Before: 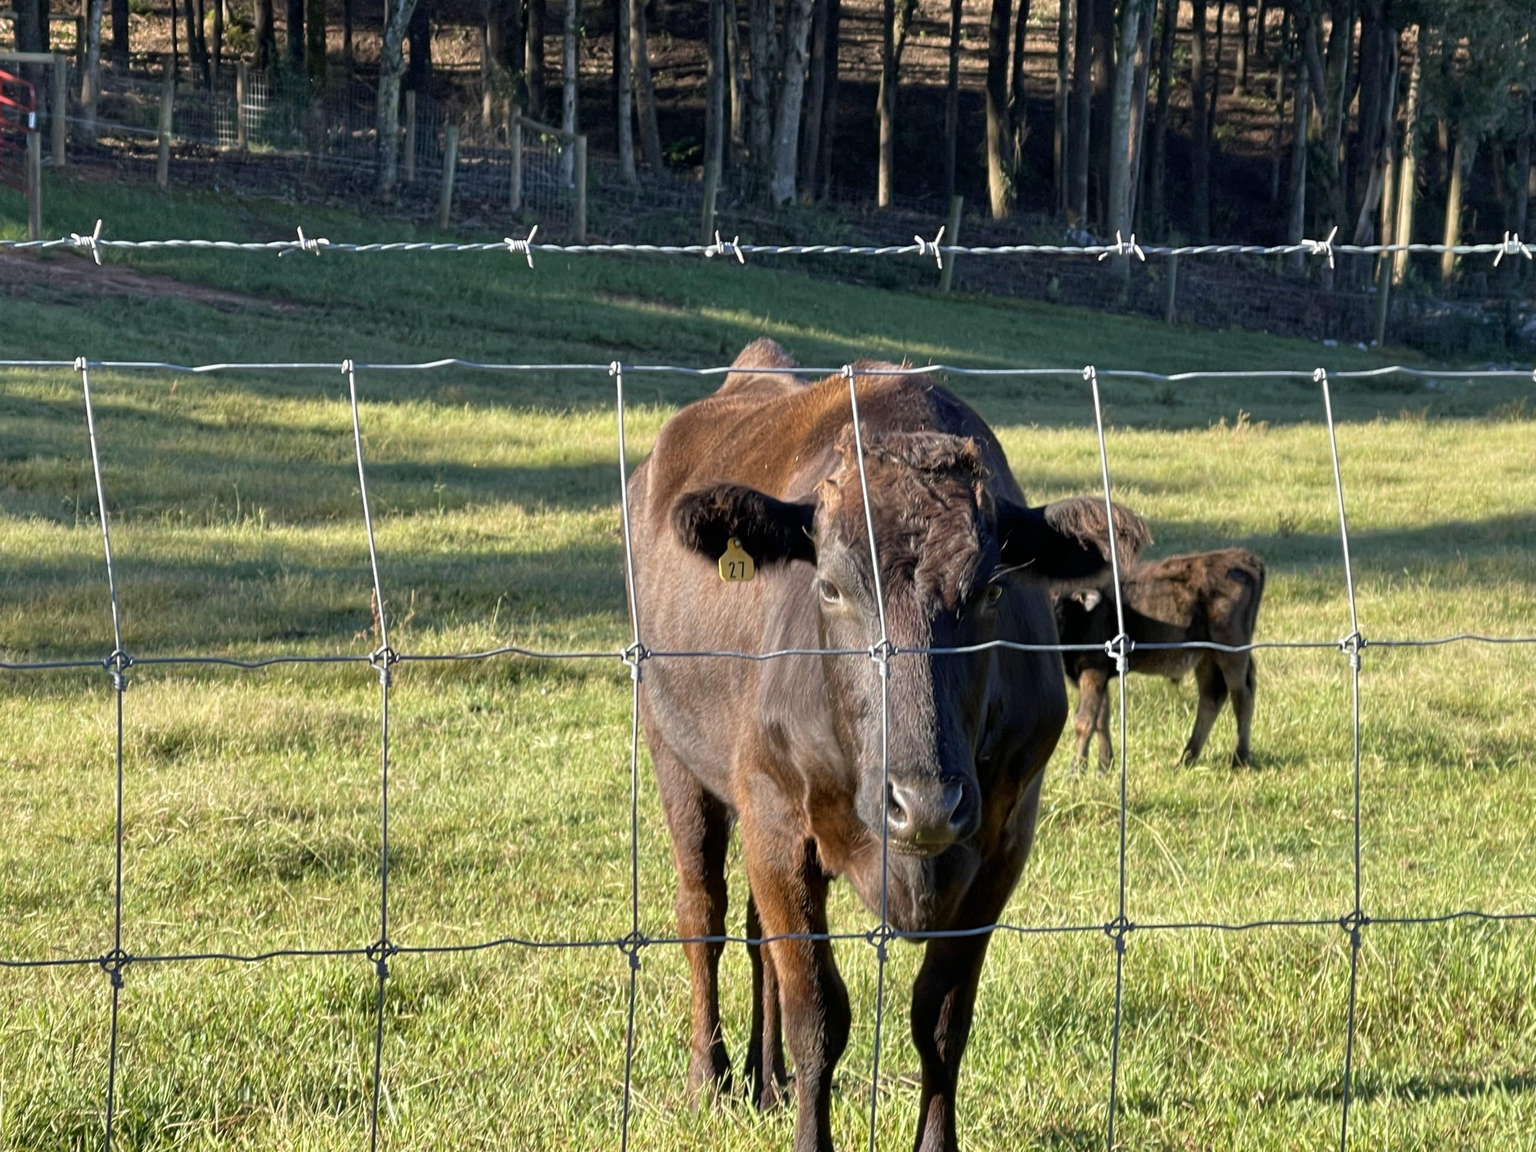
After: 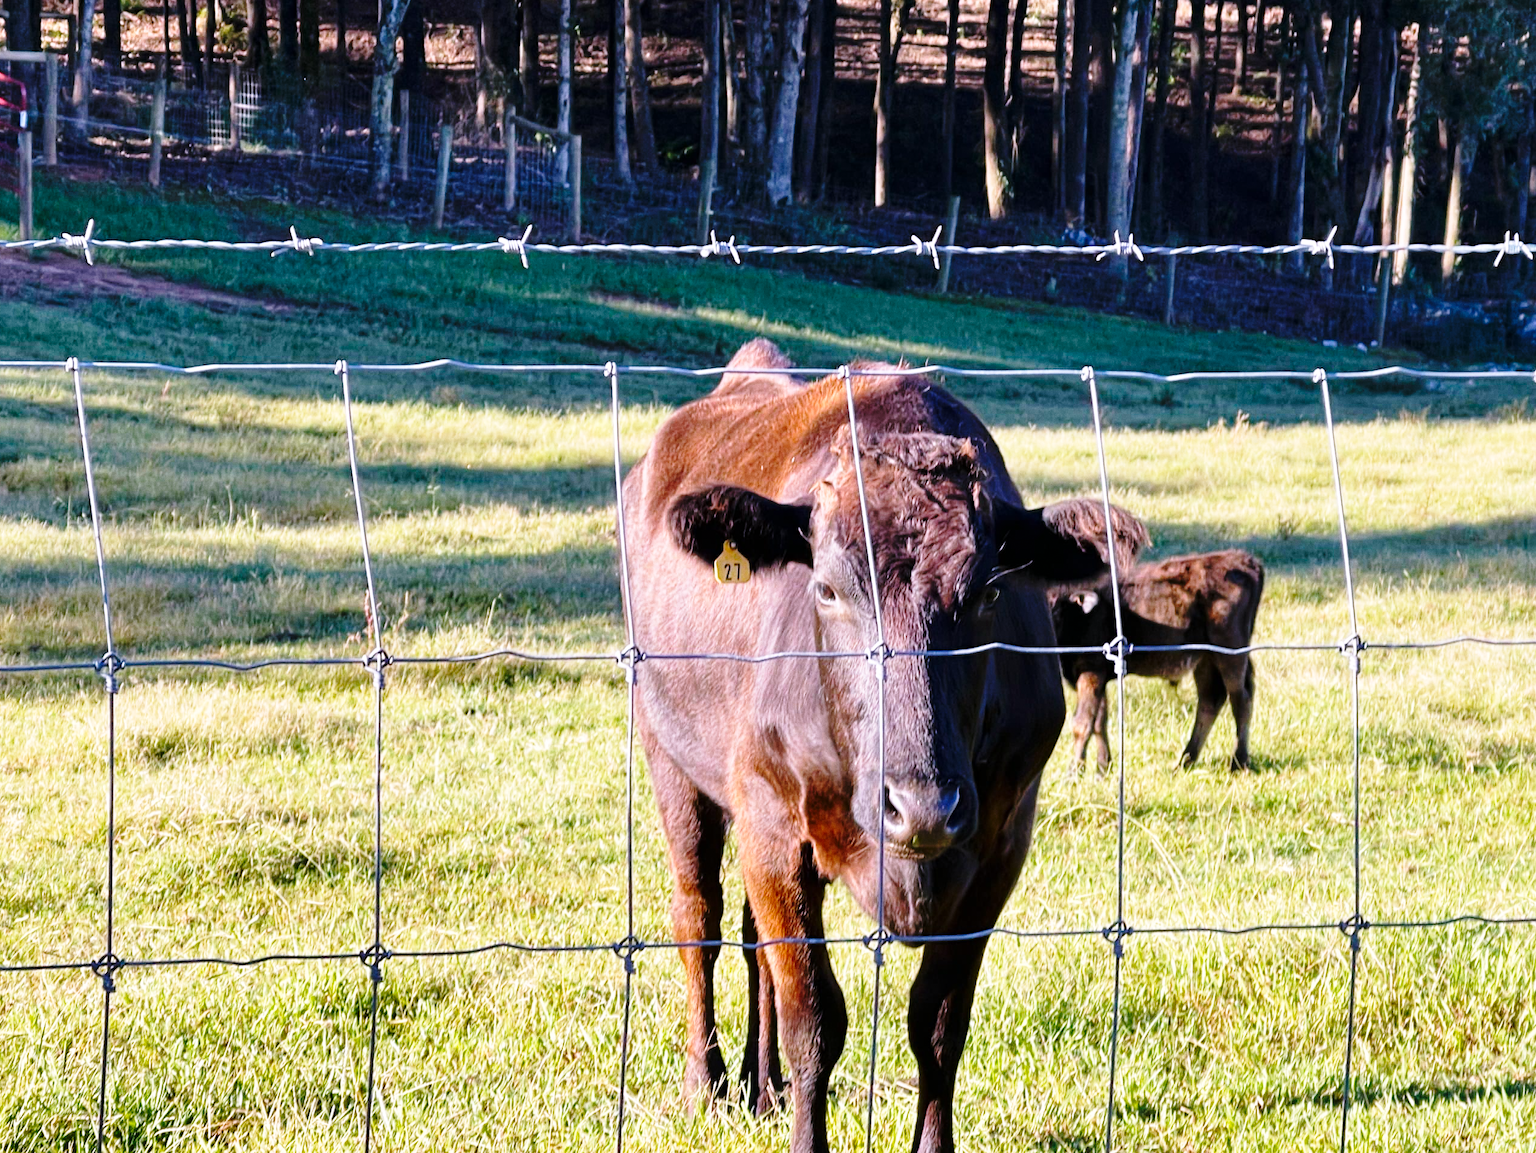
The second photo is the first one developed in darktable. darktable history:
crop and rotate: left 0.614%, top 0.179%, bottom 0.309%
white balance: red 1.042, blue 1.17
base curve: curves: ch0 [(0, 0) (0.04, 0.03) (0.133, 0.232) (0.448, 0.748) (0.843, 0.968) (1, 1)], preserve colors none
grain: coarseness 0.09 ISO, strength 16.61%
